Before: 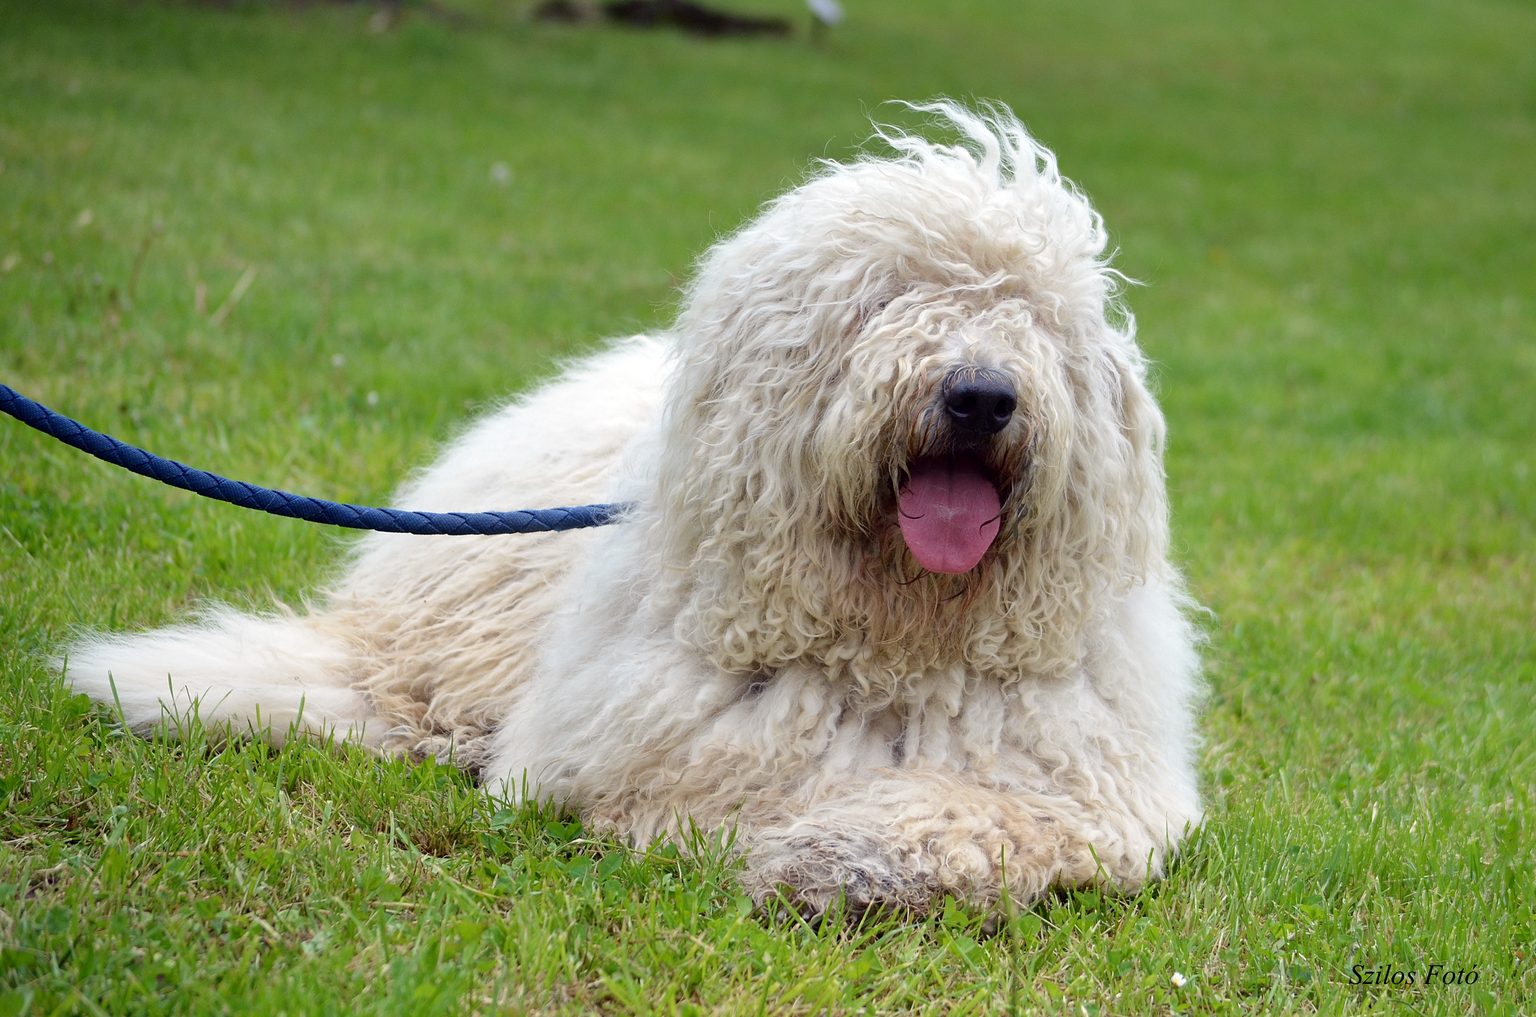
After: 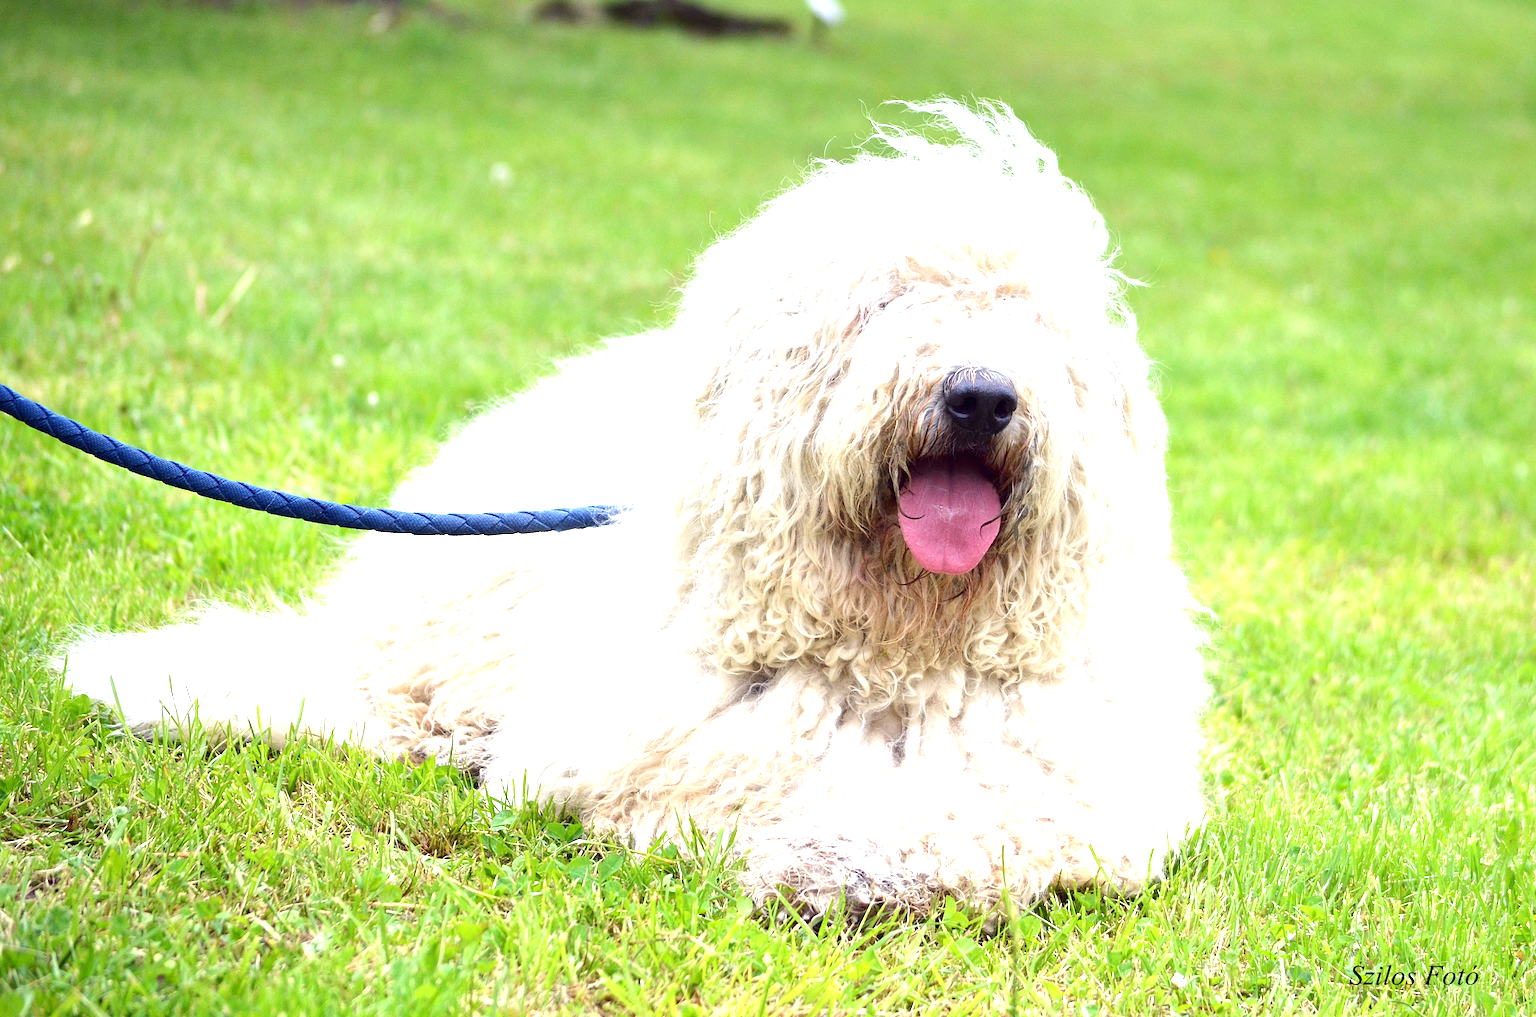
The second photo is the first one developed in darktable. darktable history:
exposure: black level correction 0, exposure 1.508 EV, compensate exposure bias true, compensate highlight preservation false
